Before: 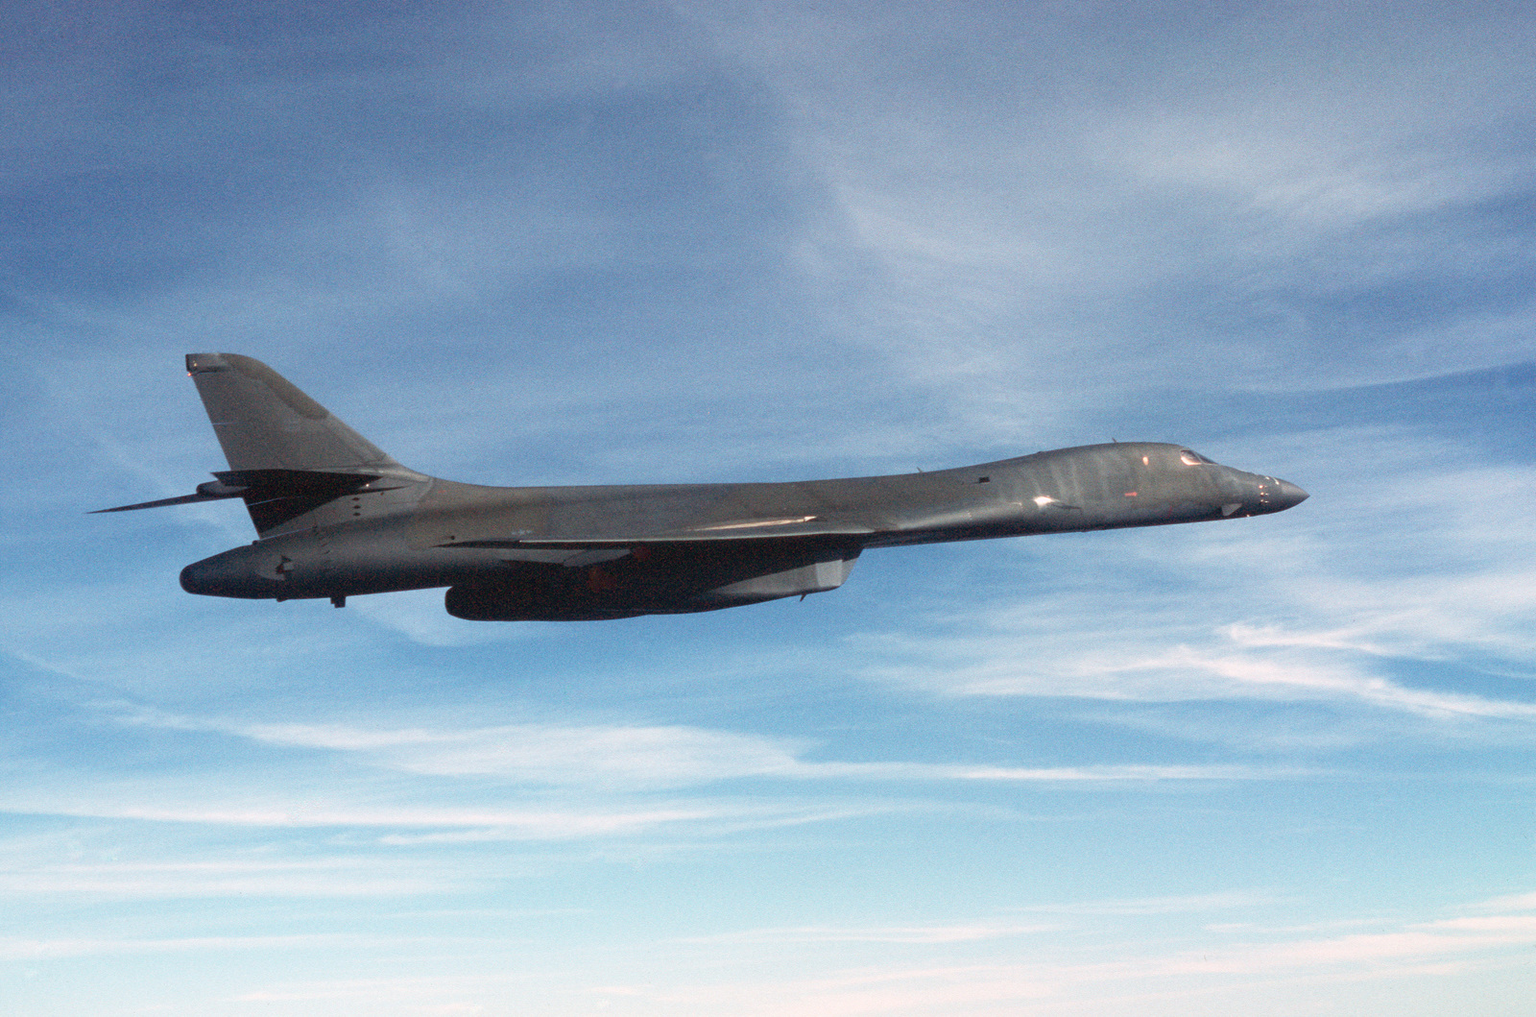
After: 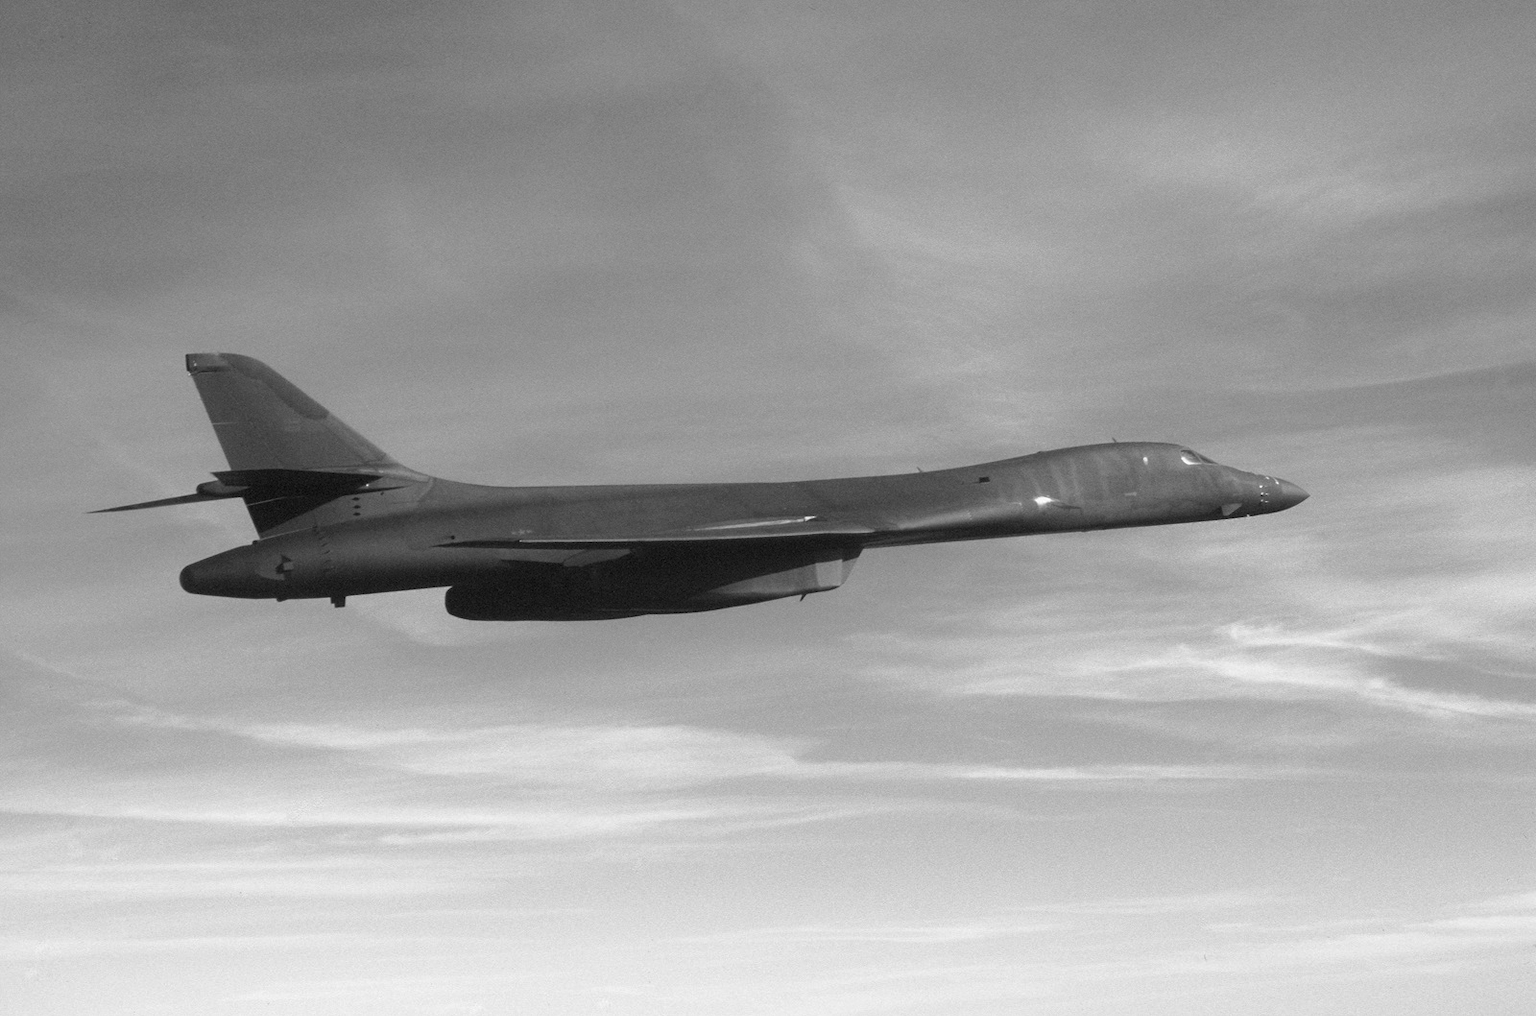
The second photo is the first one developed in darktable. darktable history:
color calibration: output gray [0.21, 0.42, 0.37, 0], illuminant as shot in camera, x 0.37, y 0.382, temperature 4314.44 K
tone curve: curves: ch0 [(0, 0) (0.568, 0.517) (0.8, 0.717) (1, 1)], preserve colors none
